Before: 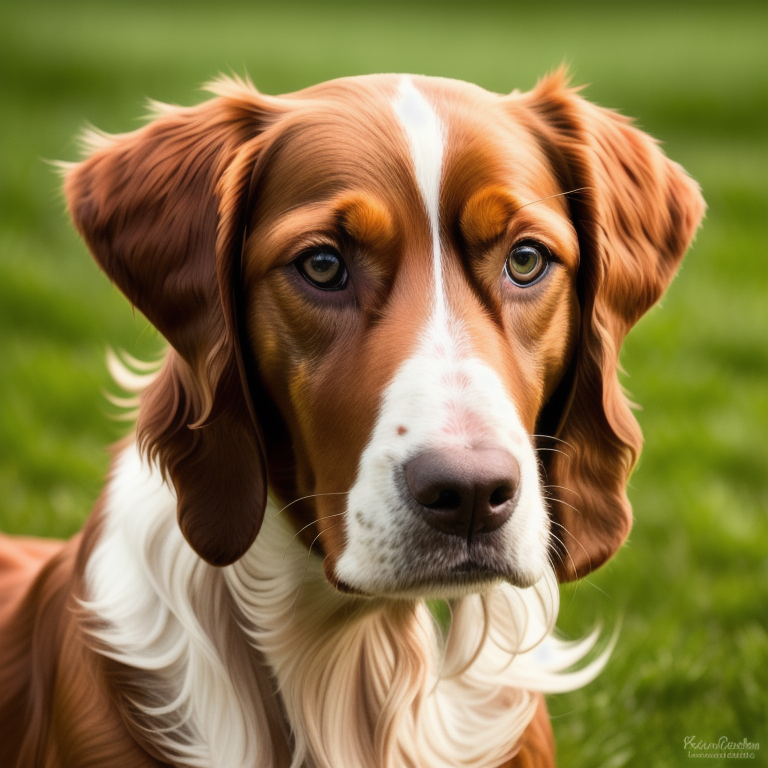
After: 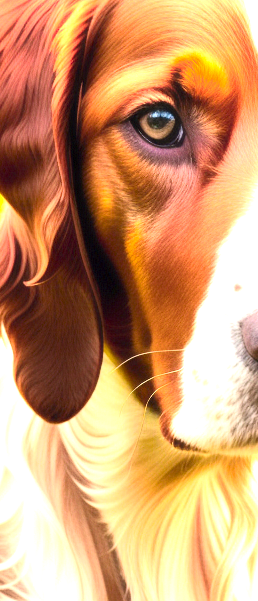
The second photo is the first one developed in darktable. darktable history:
color balance rgb: highlights gain › luminance 17.408%, linear chroma grading › global chroma 15.078%, perceptual saturation grading › global saturation 10.616%, hue shift -9.36°
exposure: exposure 2.047 EV, compensate highlight preservation false
crop and rotate: left 21.385%, top 18.744%, right 44.907%, bottom 2.993%
contrast brightness saturation: contrast 0.205, brightness 0.15, saturation 0.14
